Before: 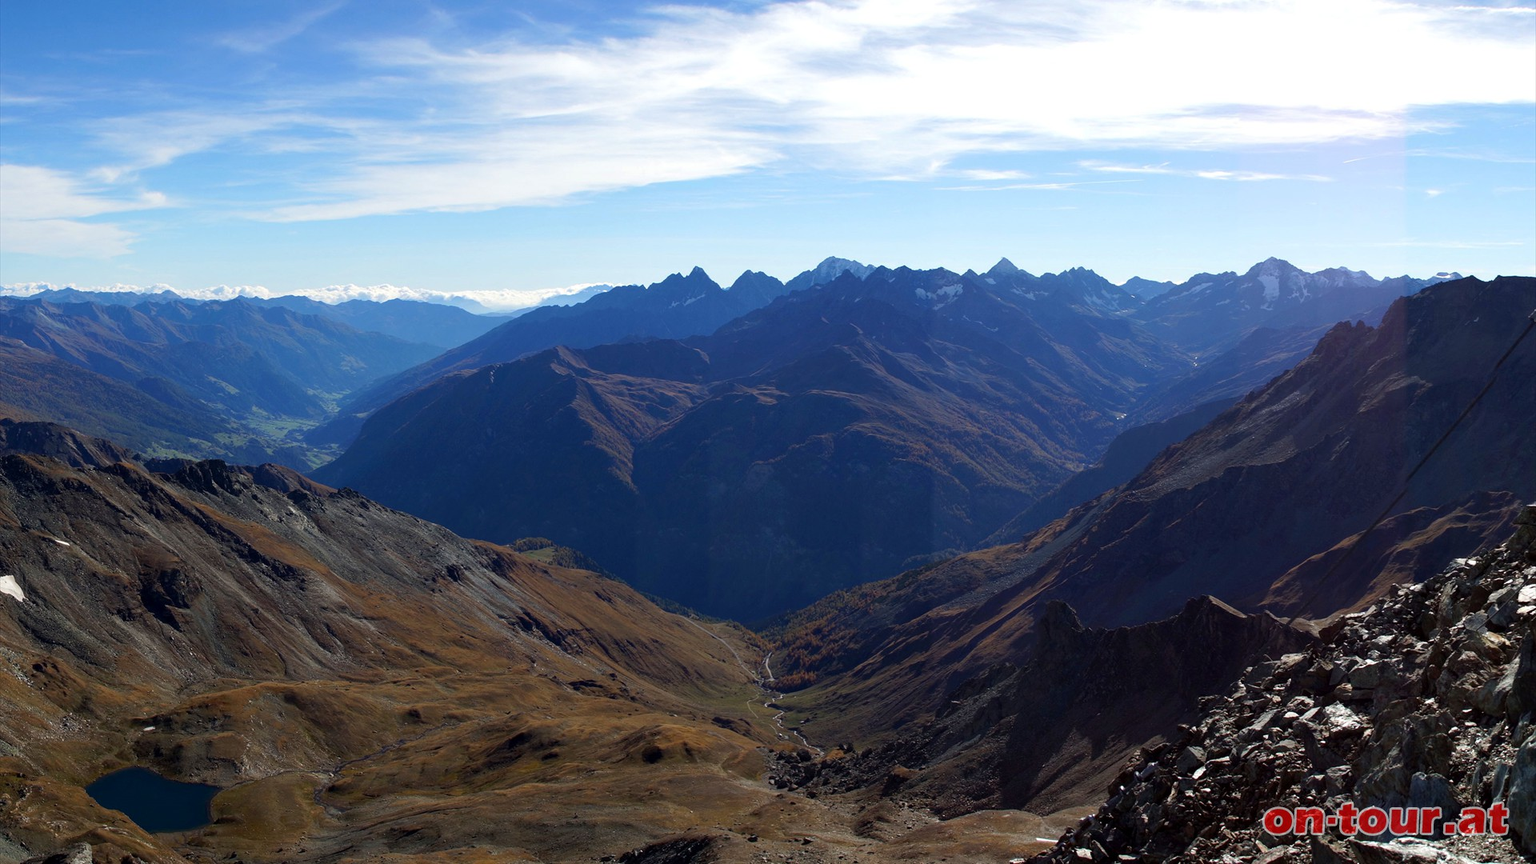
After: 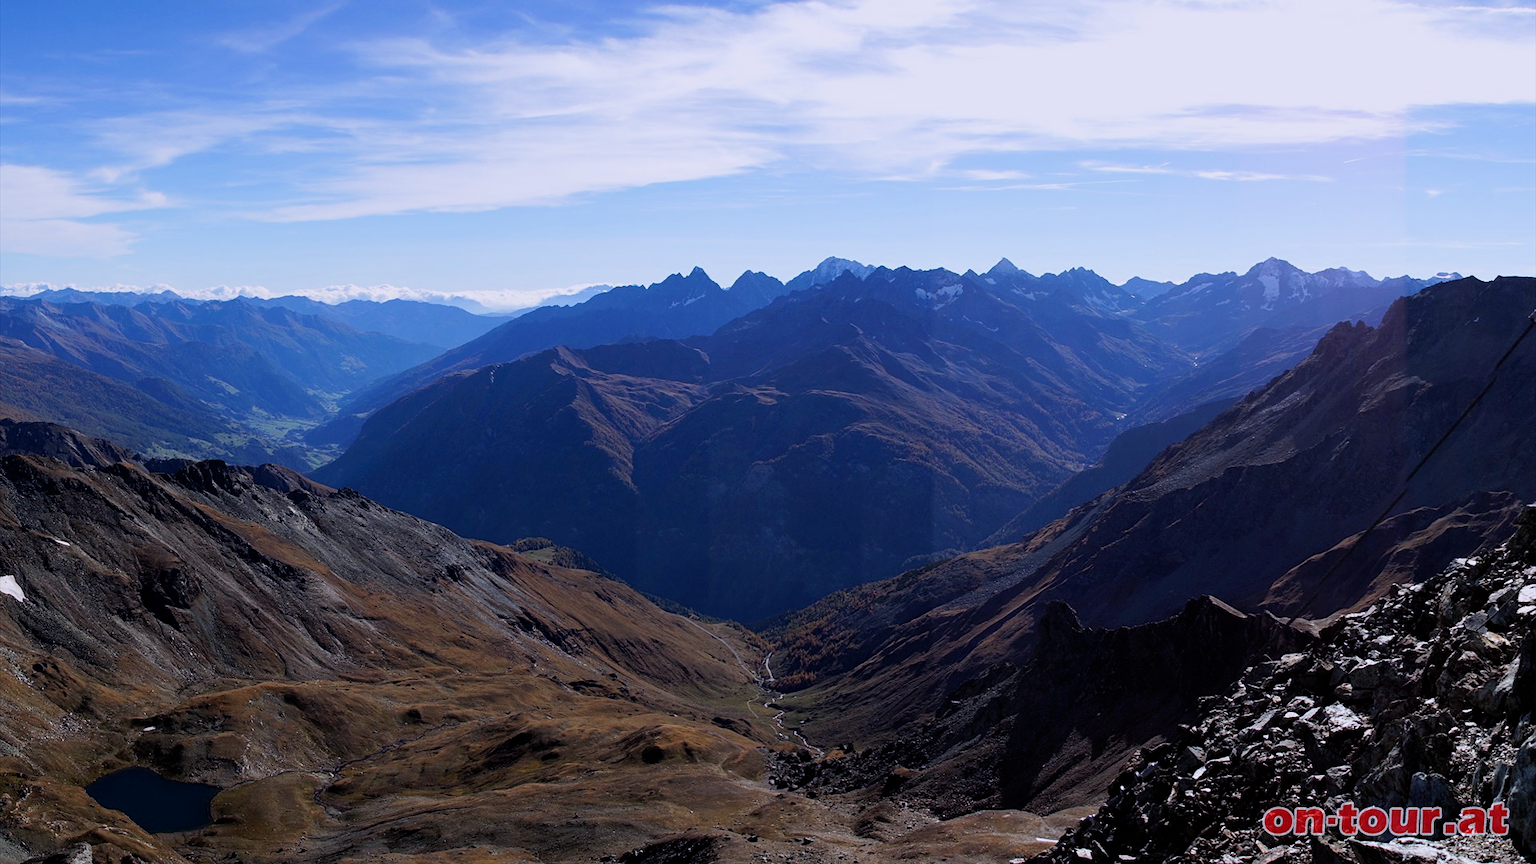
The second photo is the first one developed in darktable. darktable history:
filmic rgb: middle gray luminance 9.12%, black relative exposure -10.6 EV, white relative exposure 3.45 EV, threshold 5.95 EV, target black luminance 0%, hardness 5.96, latitude 59.5%, contrast 1.089, highlights saturation mix 5.72%, shadows ↔ highlights balance 28.41%, enable highlight reconstruction true
color calibration: gray › normalize channels true, illuminant custom, x 0.363, y 0.385, temperature 4525.81 K, gamut compression 0.005
sharpen: amount 0.209
